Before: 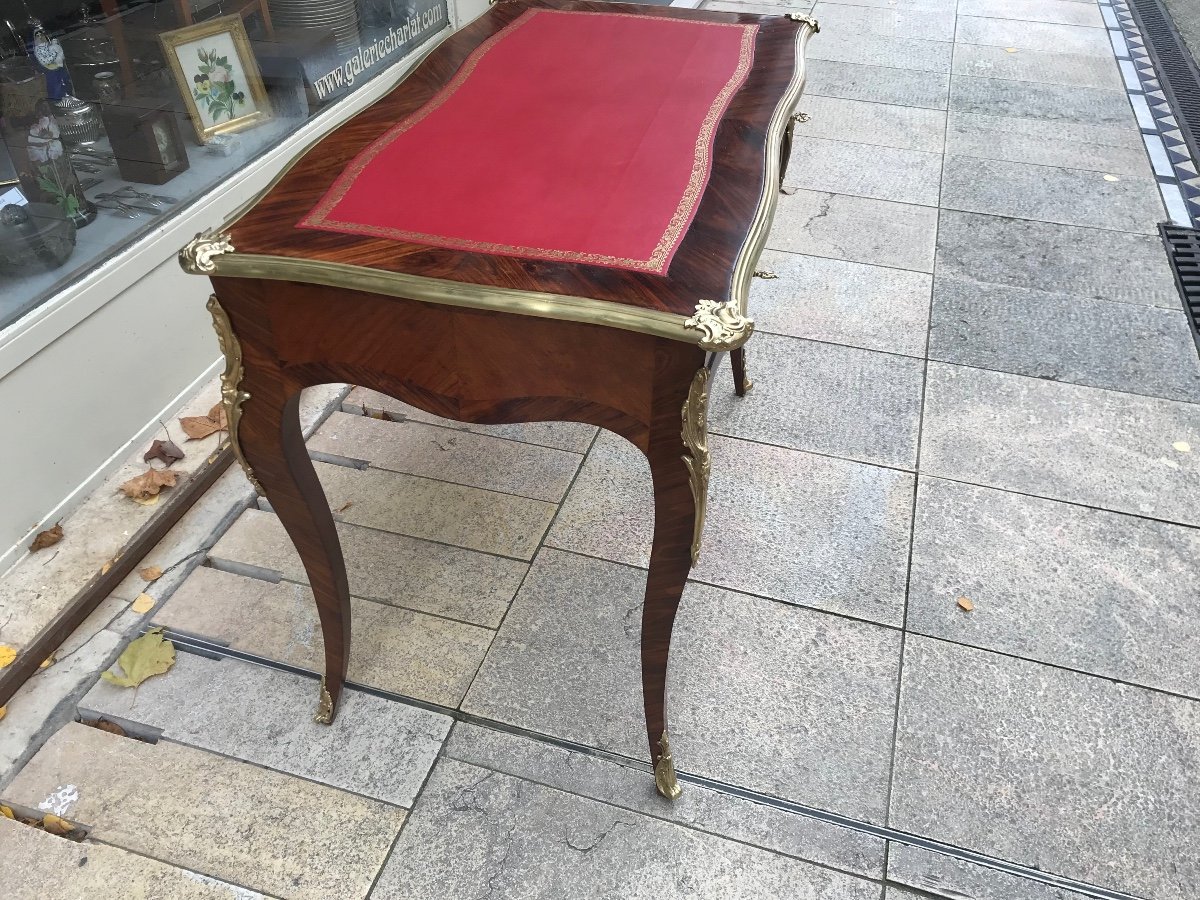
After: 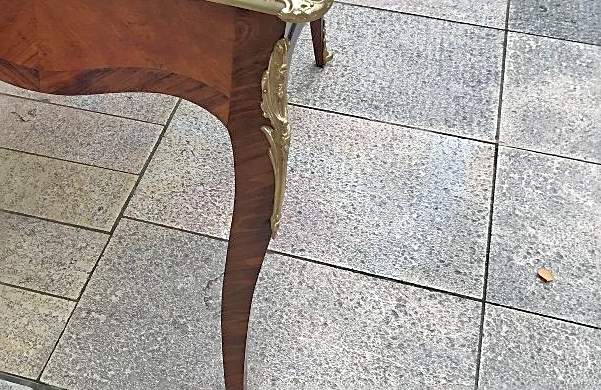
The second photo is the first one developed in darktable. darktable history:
tone equalizer: -7 EV 0.151 EV, -6 EV 0.569 EV, -5 EV 1.16 EV, -4 EV 1.3 EV, -3 EV 1.13 EV, -2 EV 0.6 EV, -1 EV 0.154 EV
crop: left 35.029%, top 36.601%, right 14.847%, bottom 20.017%
haze removal: compatibility mode true, adaptive false
sharpen: on, module defaults
